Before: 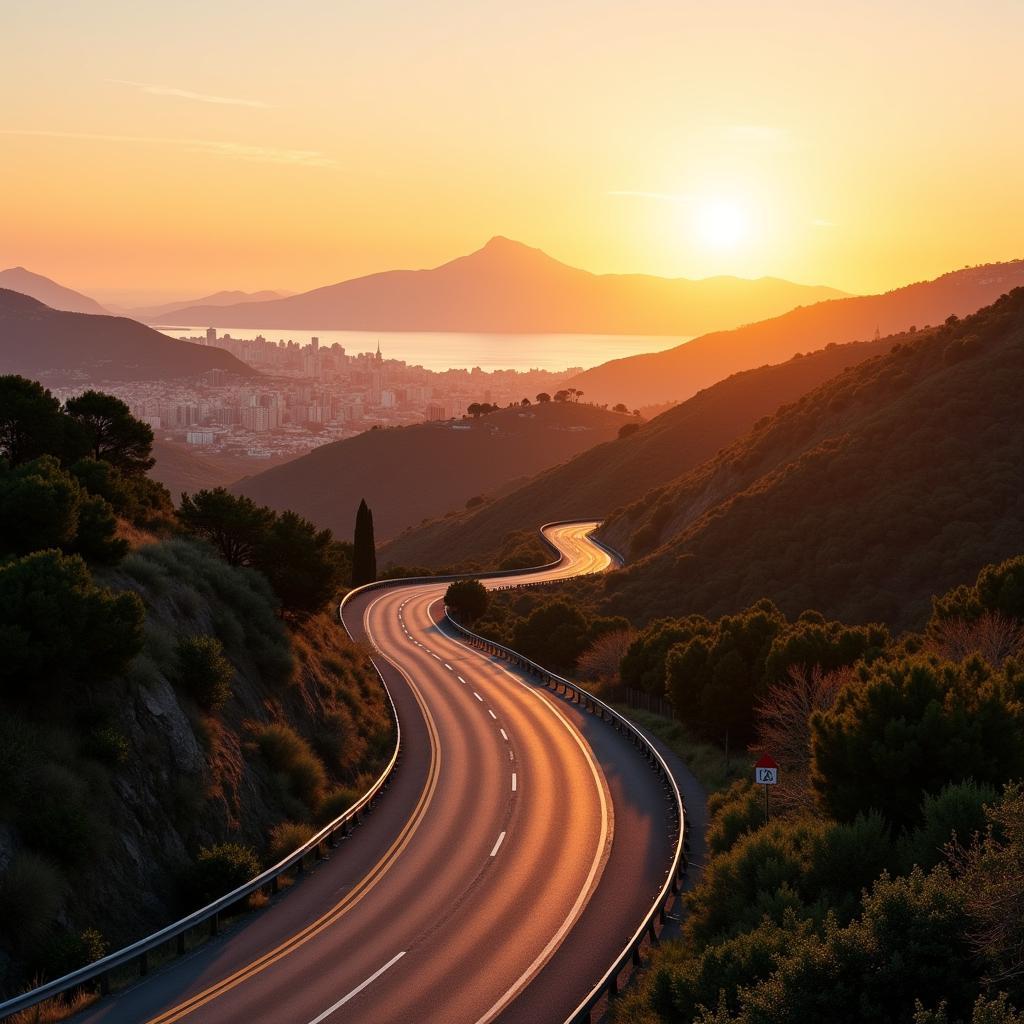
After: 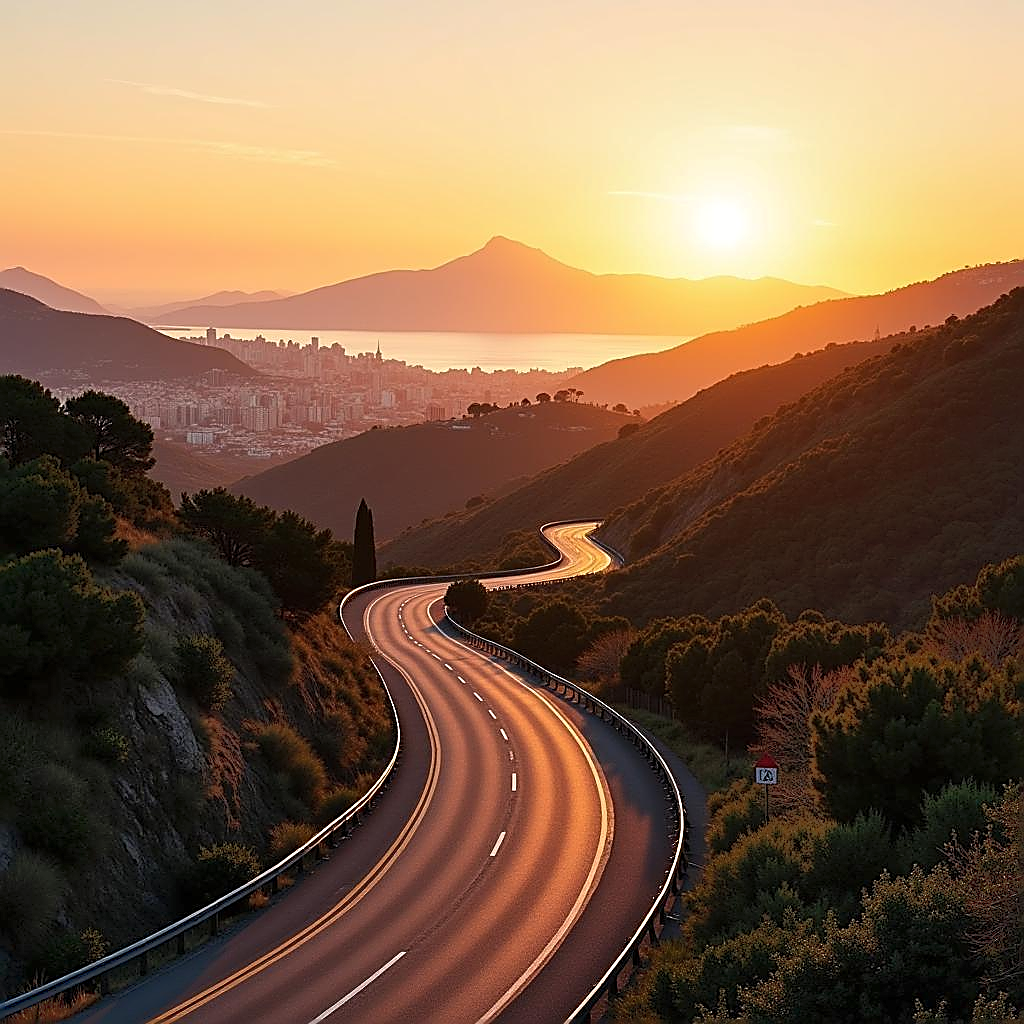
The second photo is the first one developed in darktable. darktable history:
sharpen: radius 1.685, amount 1.294
shadows and highlights: shadows 62.66, white point adjustment 0.37, highlights -34.44, compress 83.82%
